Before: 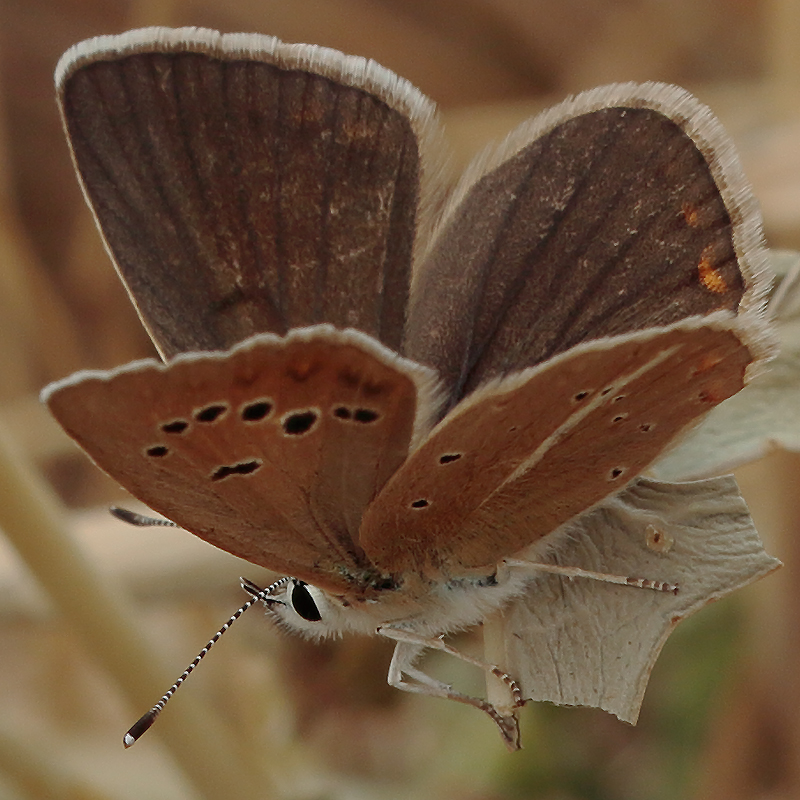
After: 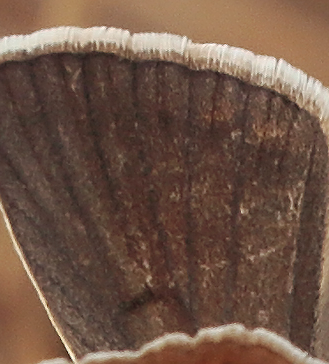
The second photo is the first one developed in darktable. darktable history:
contrast brightness saturation: contrast 0.137, brightness 0.224
sharpen: on, module defaults
crop and rotate: left 11.275%, top 0.089%, right 47.562%, bottom 54.302%
tone equalizer: -8 EV -0.452 EV, -7 EV -0.407 EV, -6 EV -0.367 EV, -5 EV -0.199 EV, -3 EV 0.191 EV, -2 EV 0.324 EV, -1 EV 0.365 EV, +0 EV 0.441 EV, mask exposure compensation -0.492 EV
